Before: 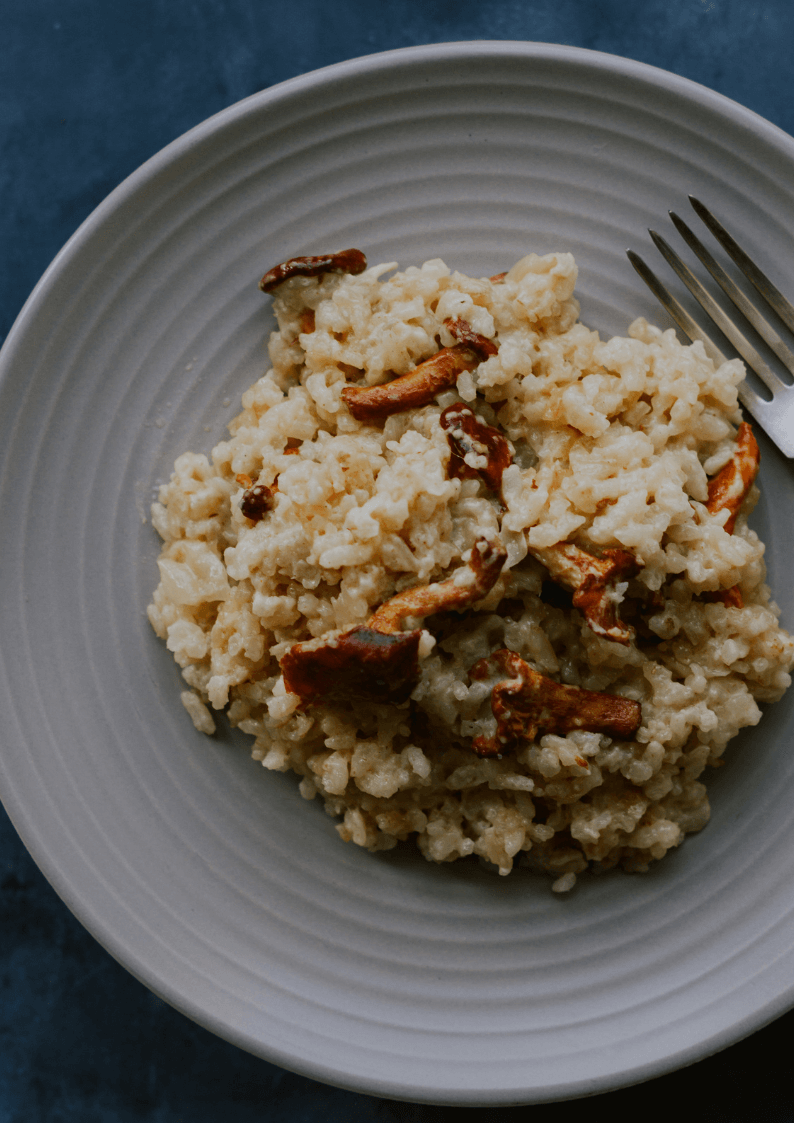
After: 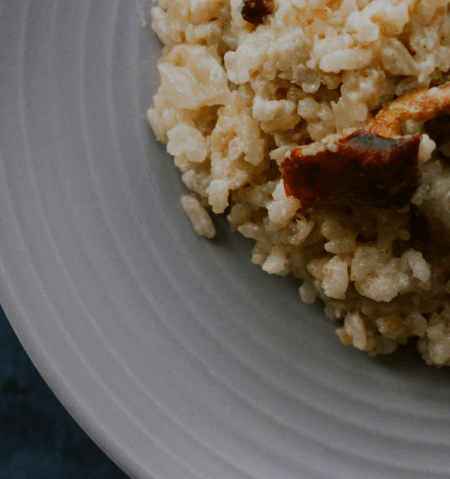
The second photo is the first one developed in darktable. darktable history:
crop: top 44.183%, right 43.252%, bottom 13.133%
